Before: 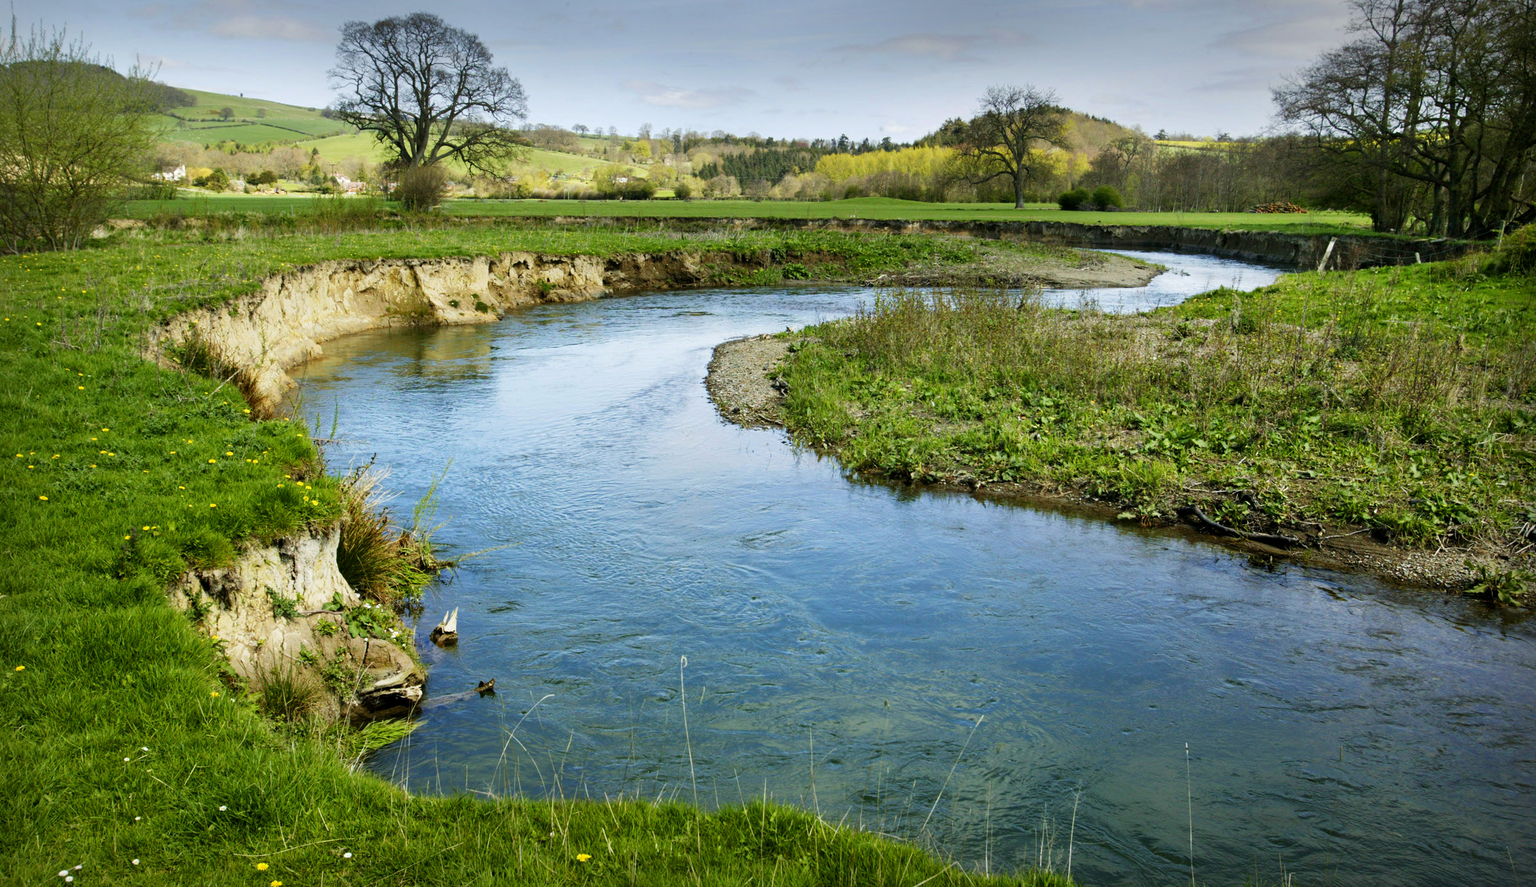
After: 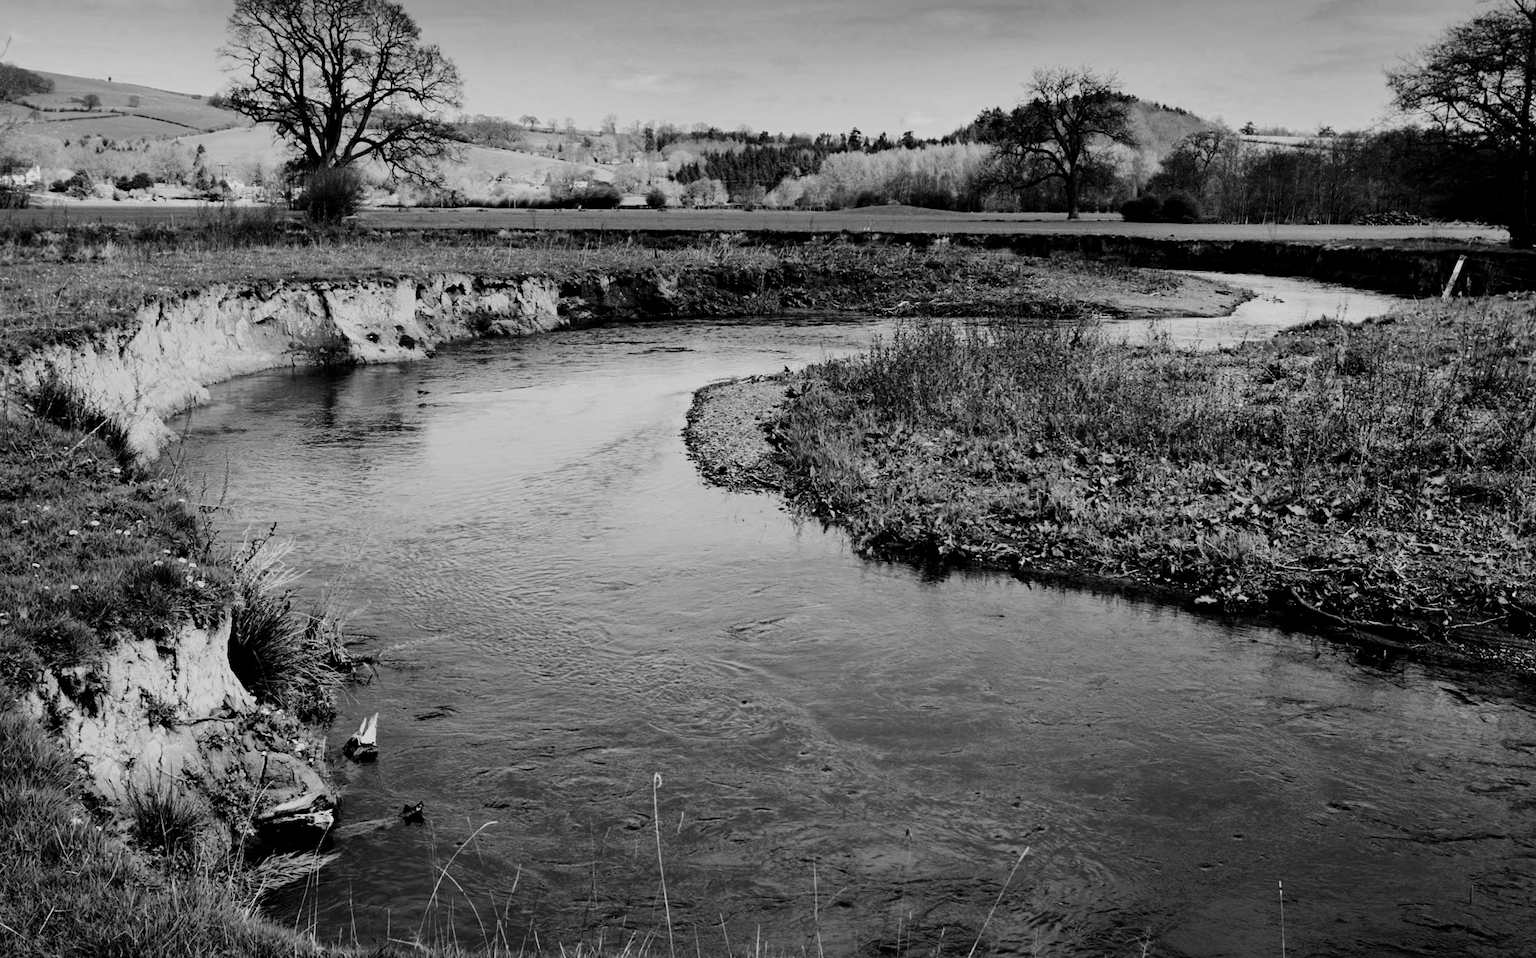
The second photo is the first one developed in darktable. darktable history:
exposure: black level correction 0, exposure 0.702 EV, compensate highlight preservation false
tone curve: curves: ch0 [(0, 0) (0.004, 0.001) (0.133, 0.112) (0.325, 0.362) (0.832, 0.893) (1, 1)], color space Lab, linked channels, preserve colors none
crop: left 9.985%, top 3.589%, right 9.235%, bottom 9.16%
contrast brightness saturation: contrast -0.032, brightness -0.598, saturation -0.996
filmic rgb: black relative exposure -4.12 EV, white relative exposure 5.12 EV, hardness 2.13, contrast 1.164
